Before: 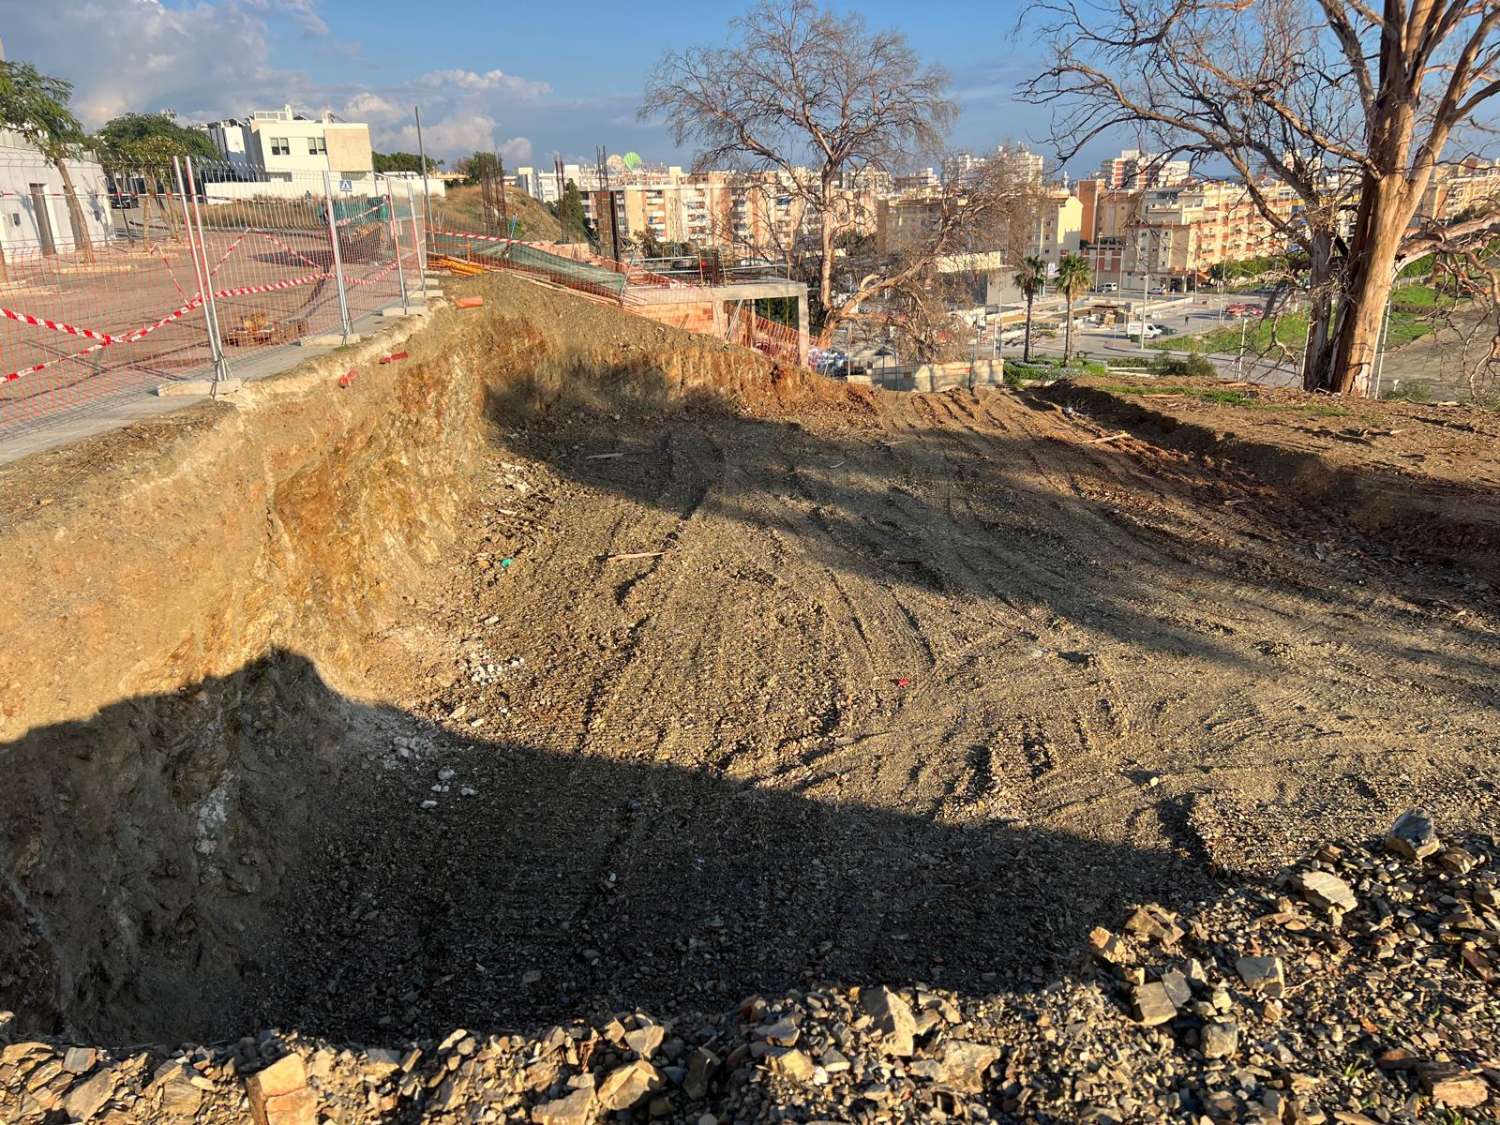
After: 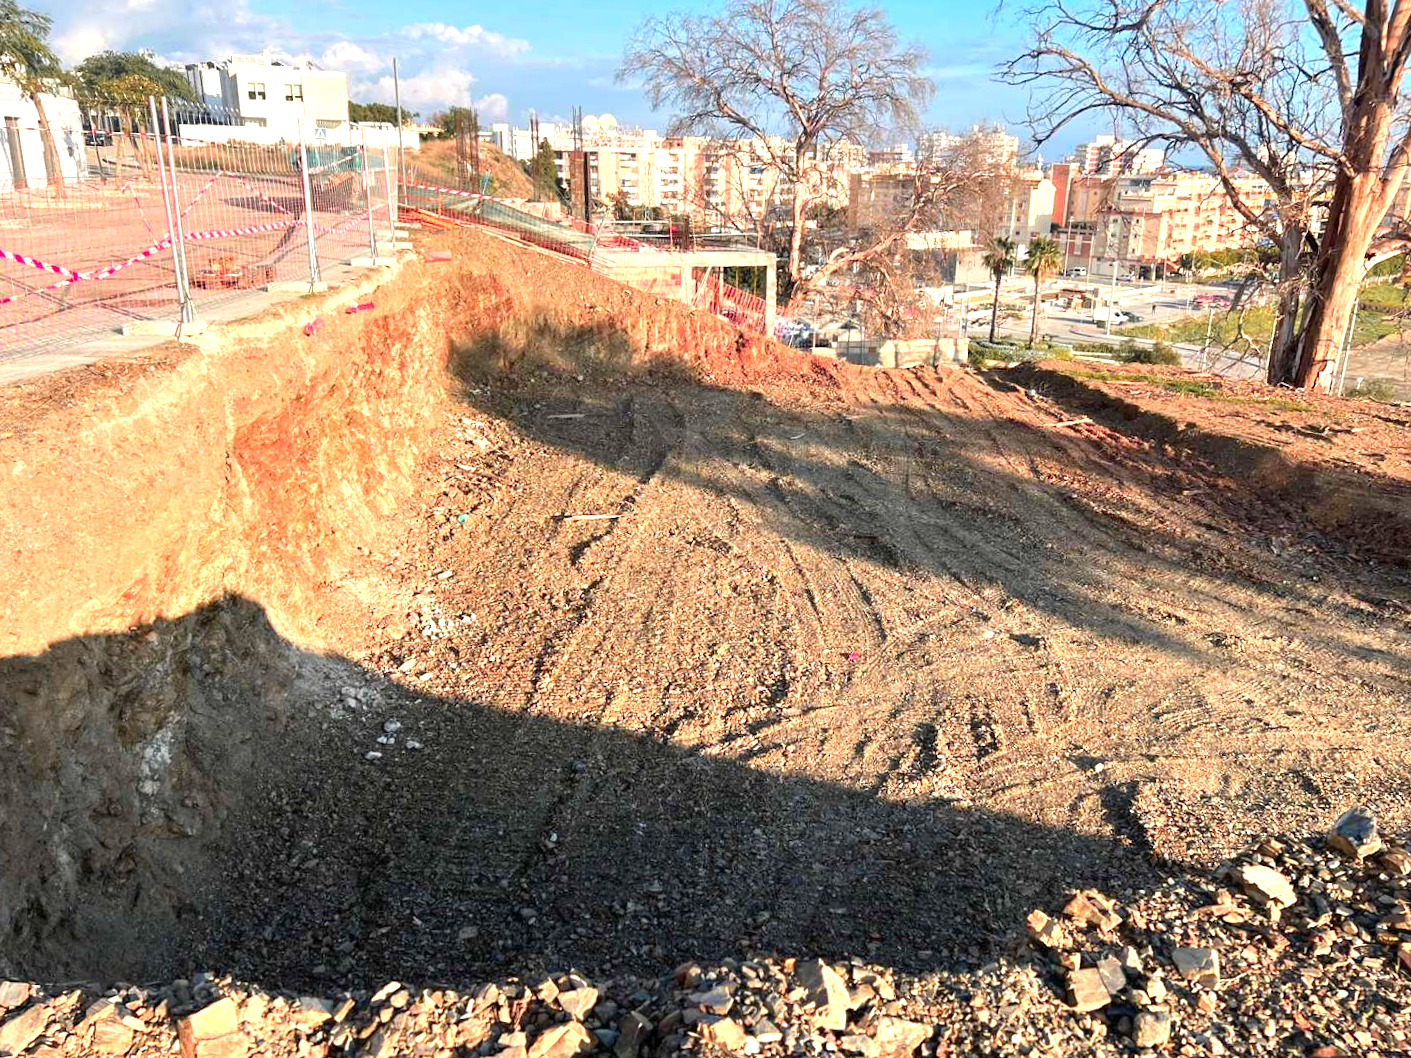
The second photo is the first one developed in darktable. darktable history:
crop and rotate: angle -2.75°
exposure: exposure 1.001 EV, compensate highlight preservation false
color zones: curves: ch1 [(0.263, 0.53) (0.376, 0.287) (0.487, 0.512) (0.748, 0.547) (1, 0.513)]; ch2 [(0.262, 0.45) (0.751, 0.477)], mix 38.29%
